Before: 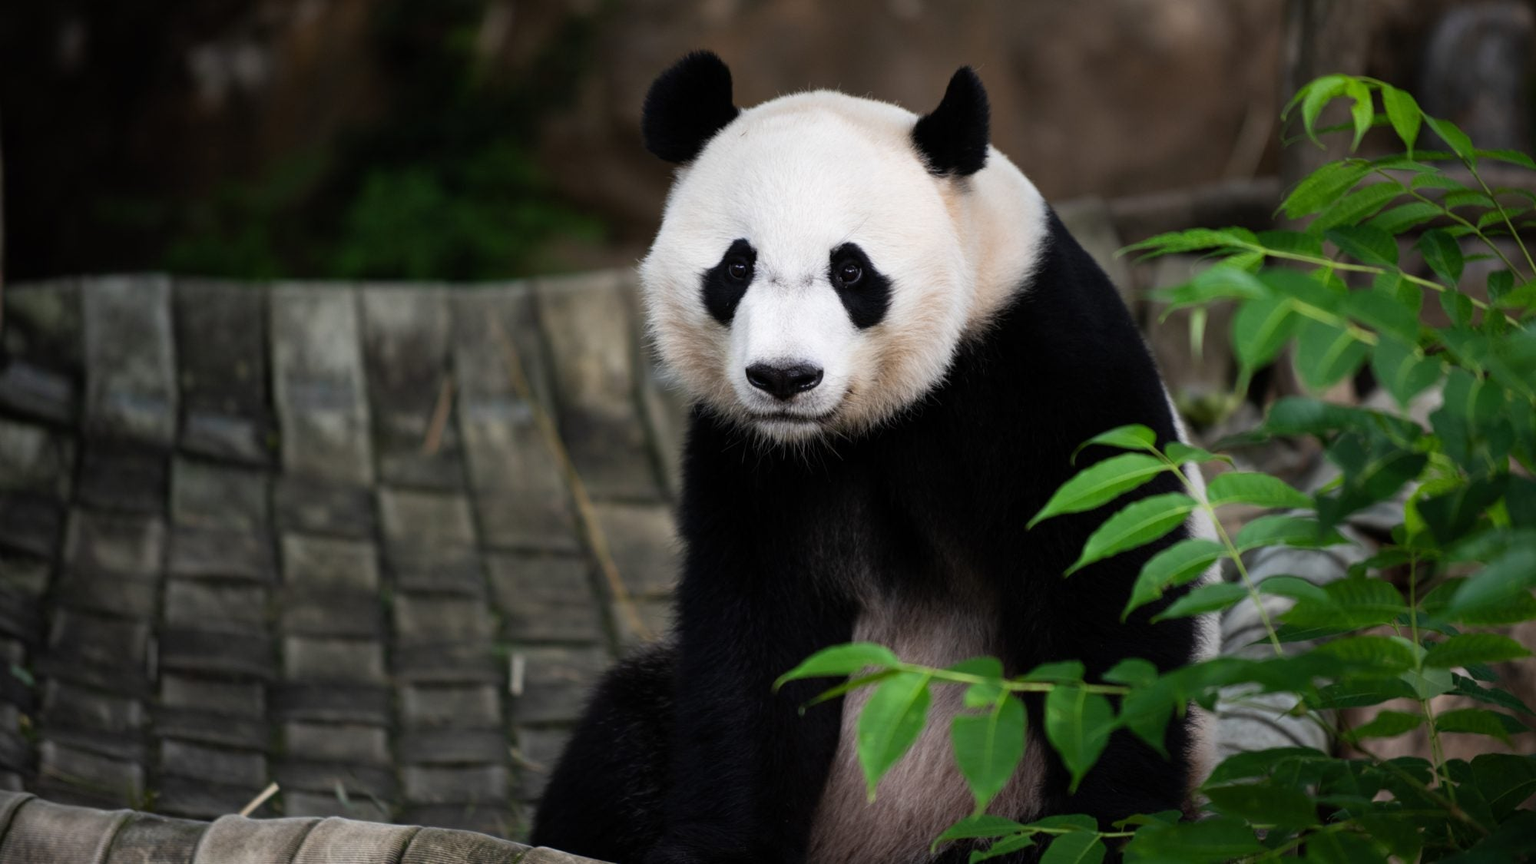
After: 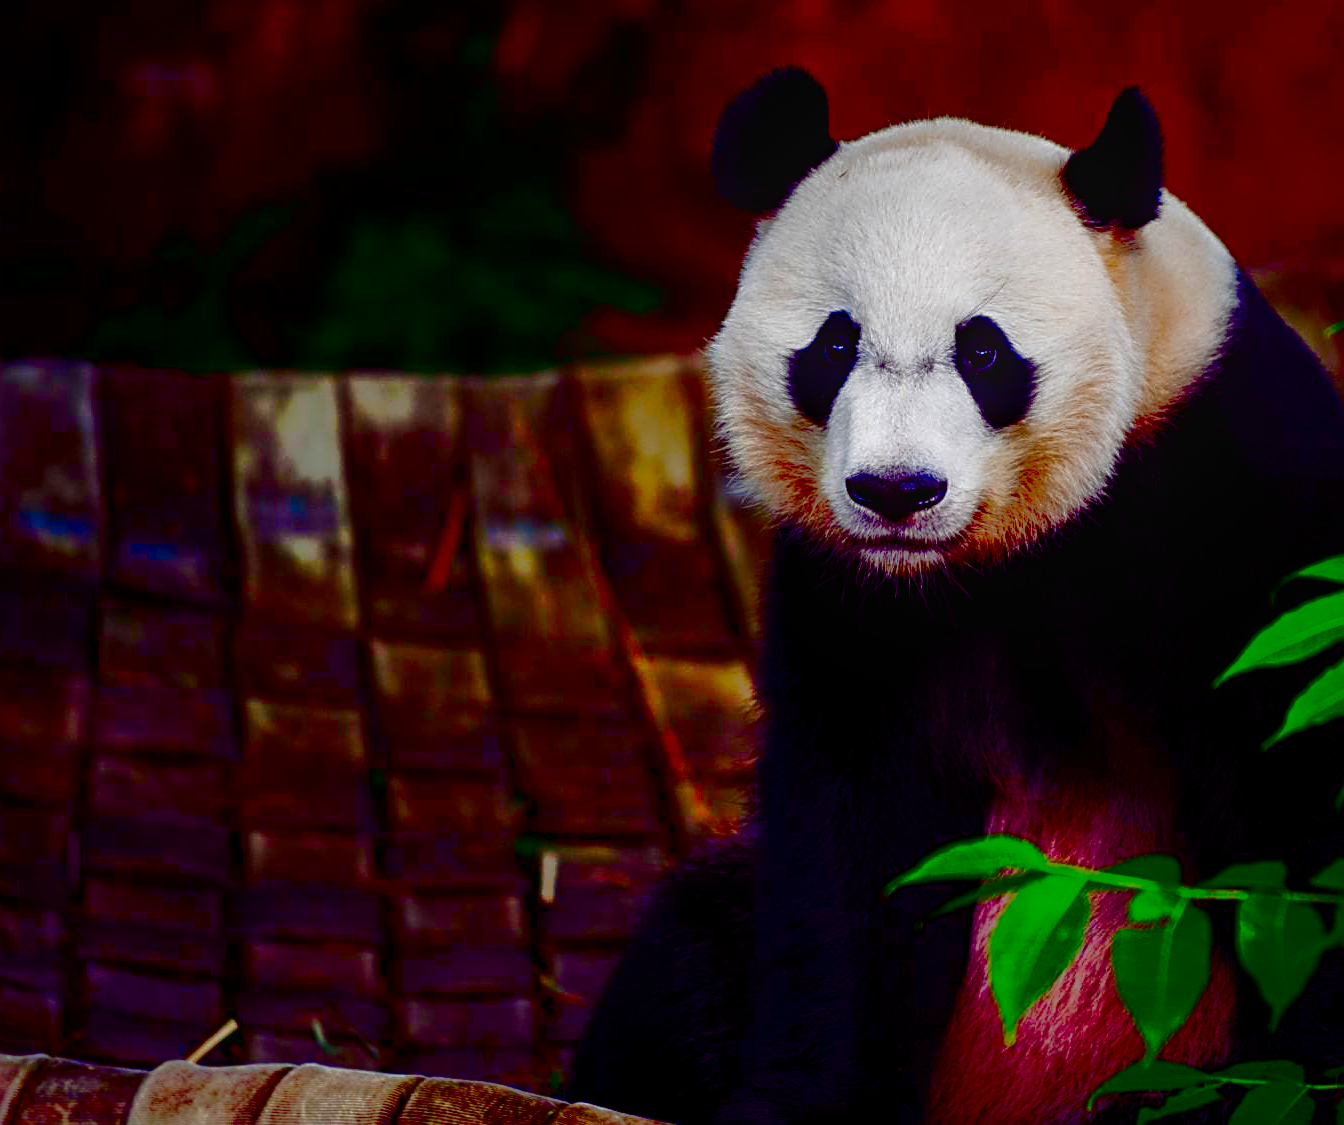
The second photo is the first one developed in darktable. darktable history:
base curve: curves: ch0 [(0, 0) (0.036, 0.025) (0.121, 0.166) (0.206, 0.329) (0.605, 0.79) (1, 1)], preserve colors none
shadows and highlights: highlights color adjustment 32.13%
crop and rotate: left 6.262%, right 26.521%
sharpen: radius 2.559, amount 0.641
contrast brightness saturation: brightness -0.998, saturation 0.991
color balance rgb: shadows lift › luminance 0.656%, shadows lift › chroma 6.789%, shadows lift › hue 301.05°, linear chroma grading › global chroma 16.425%, perceptual saturation grading › global saturation 19.92%
local contrast: on, module defaults
